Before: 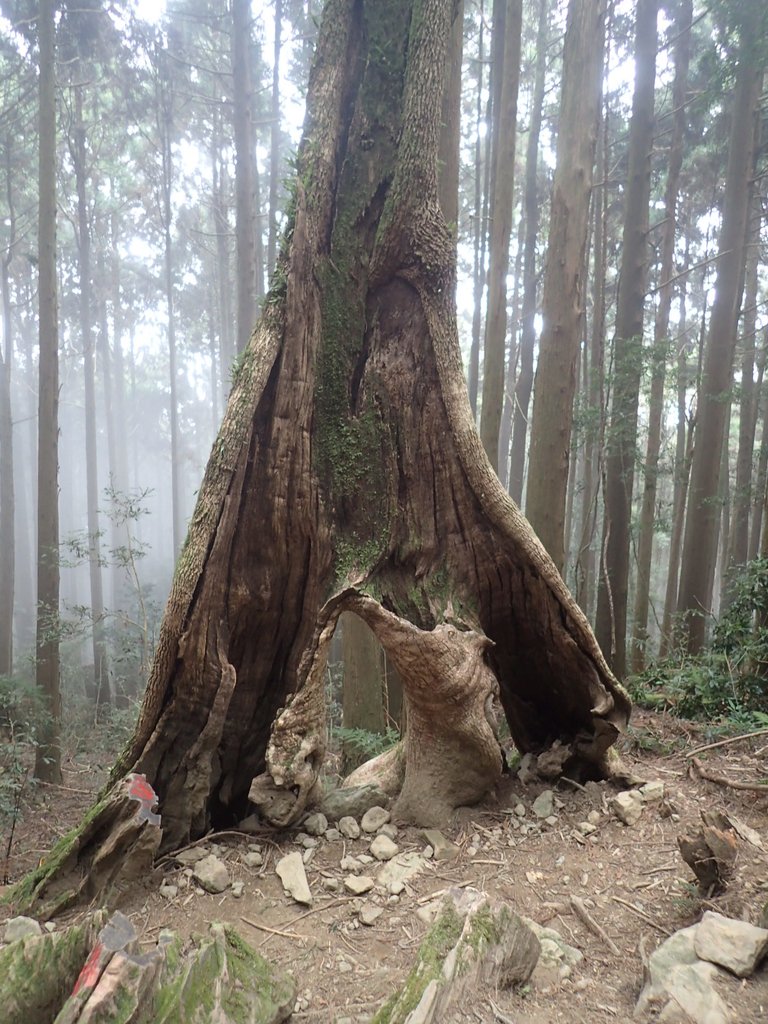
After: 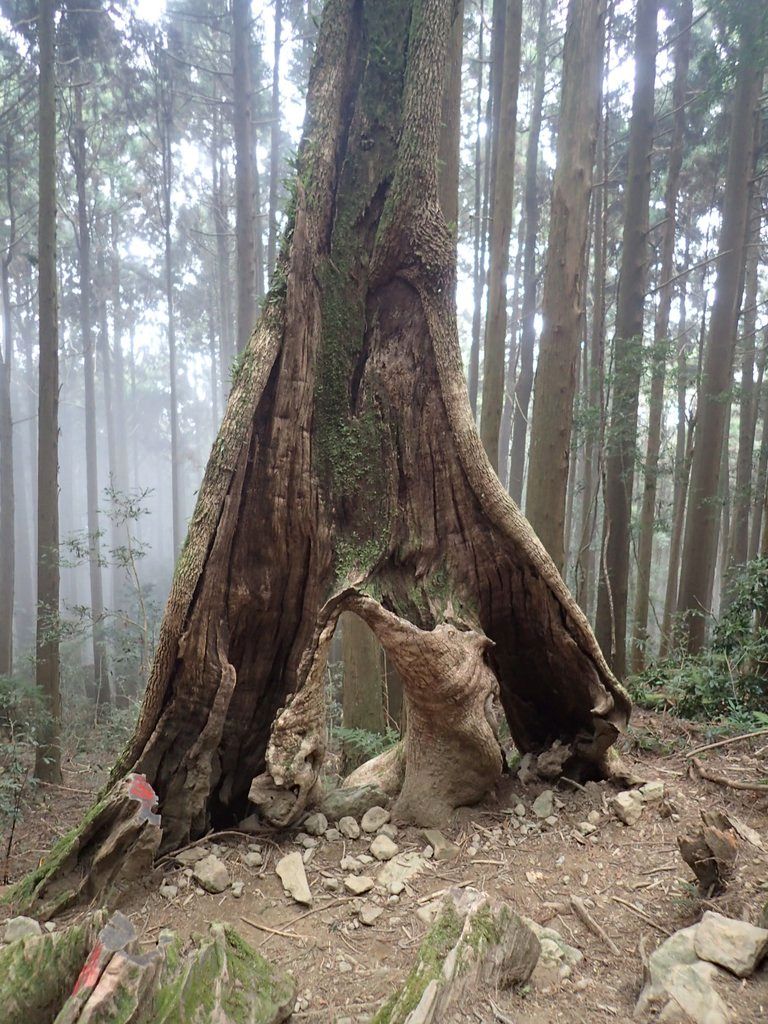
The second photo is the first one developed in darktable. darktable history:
haze removal: compatibility mode true, adaptive false
shadows and highlights: low approximation 0.01, soften with gaussian
